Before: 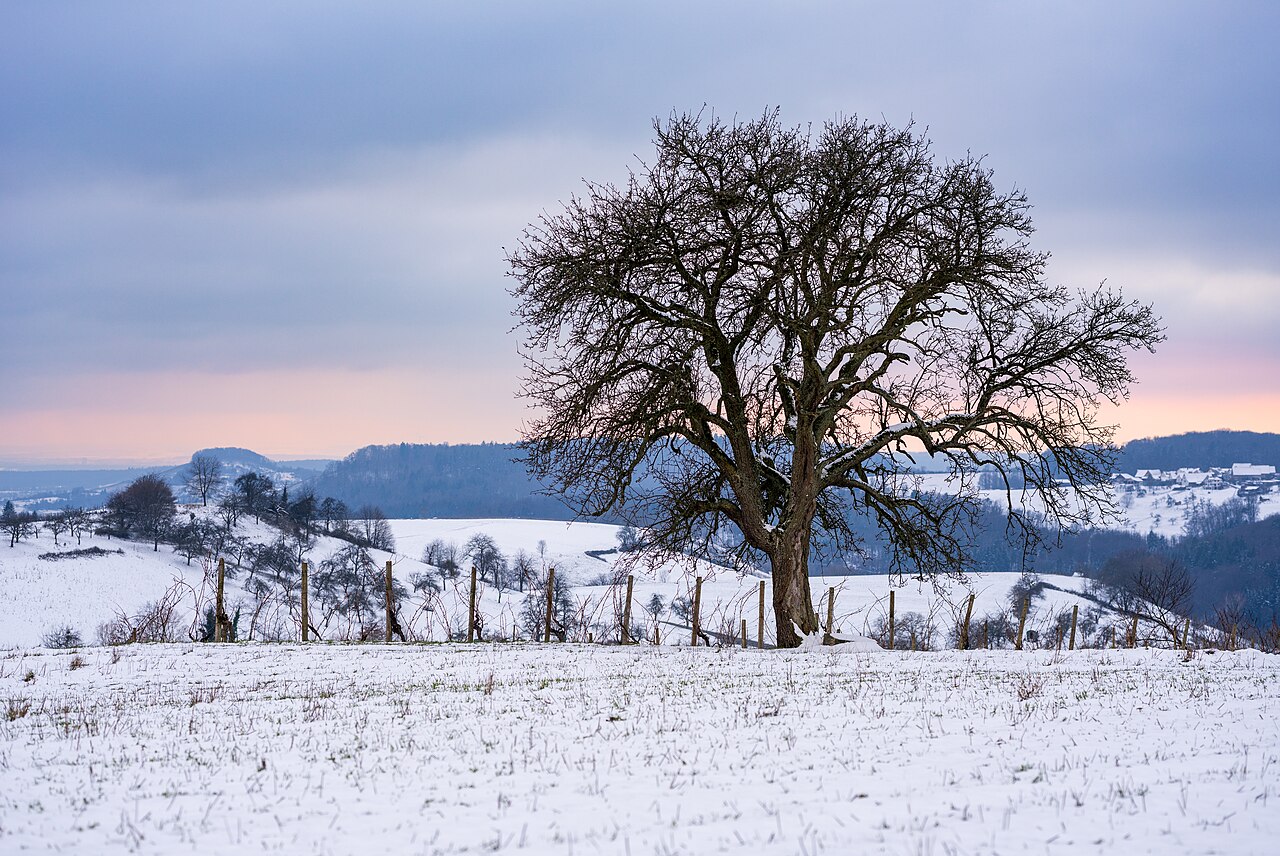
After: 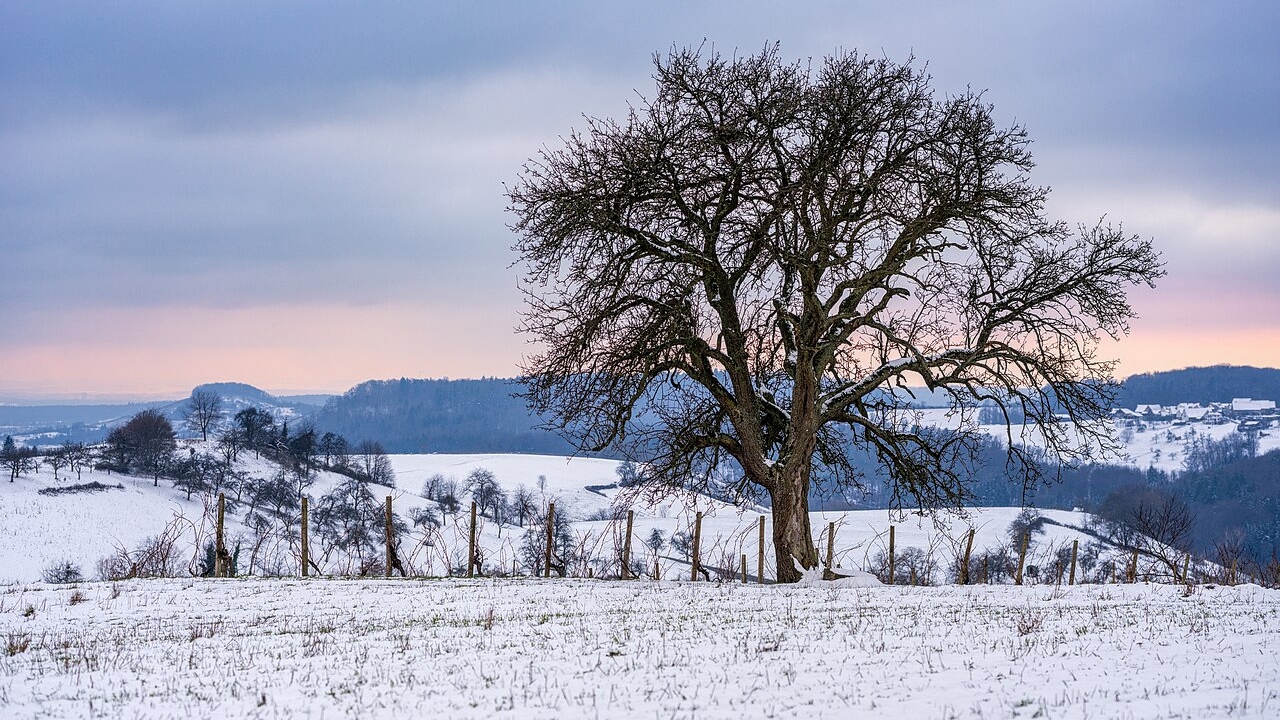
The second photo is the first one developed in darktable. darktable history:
local contrast: on, module defaults
crop: top 7.625%, bottom 8.027%
